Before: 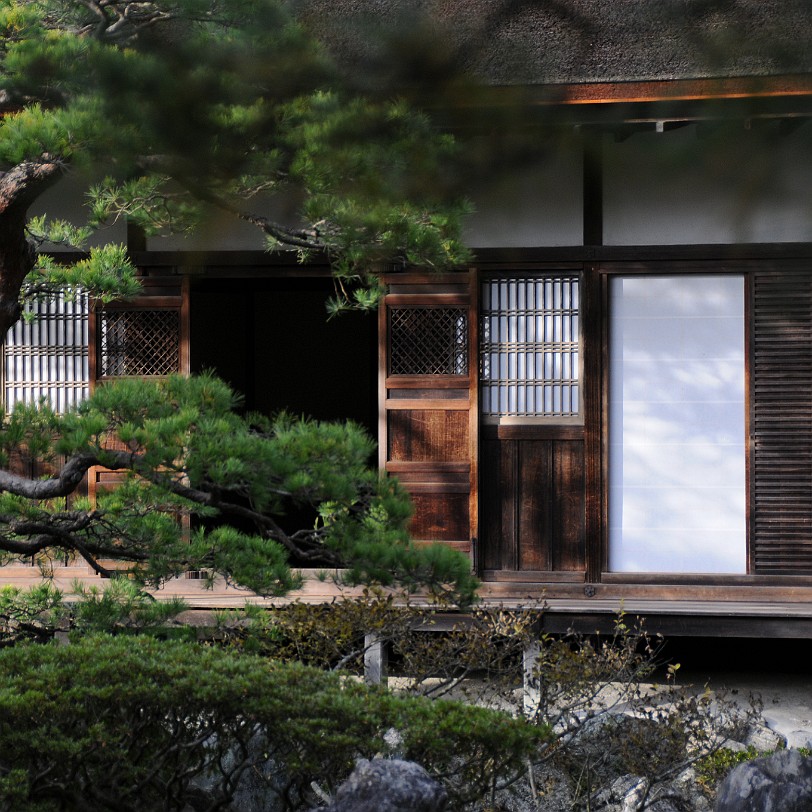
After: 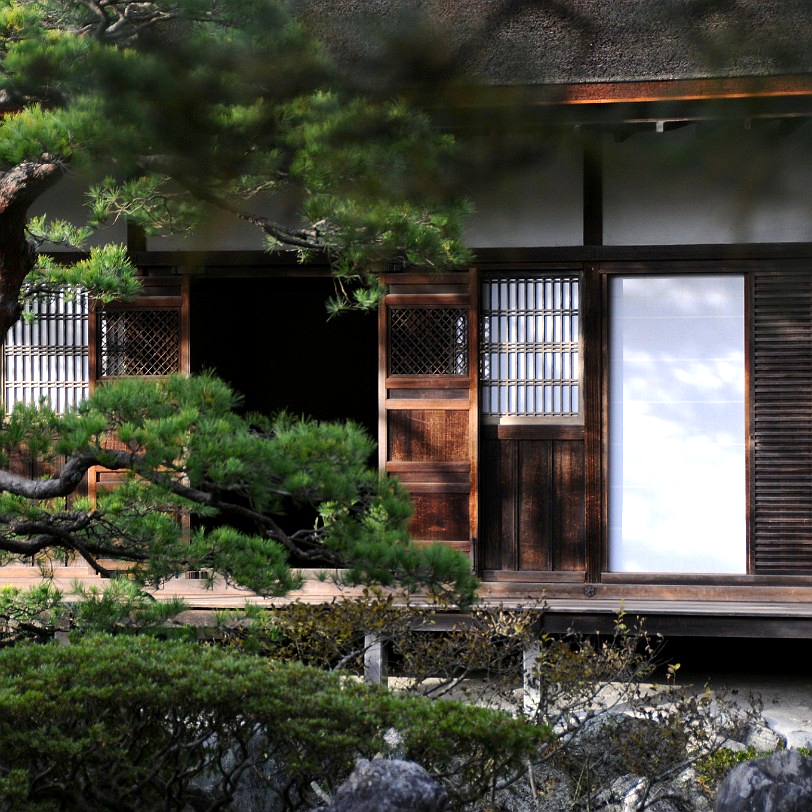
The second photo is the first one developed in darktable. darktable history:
exposure: black level correction 0.001, exposure 0.5 EV, compensate exposure bias true, compensate highlight preservation false
contrast brightness saturation: contrast 0.03, brightness -0.04
